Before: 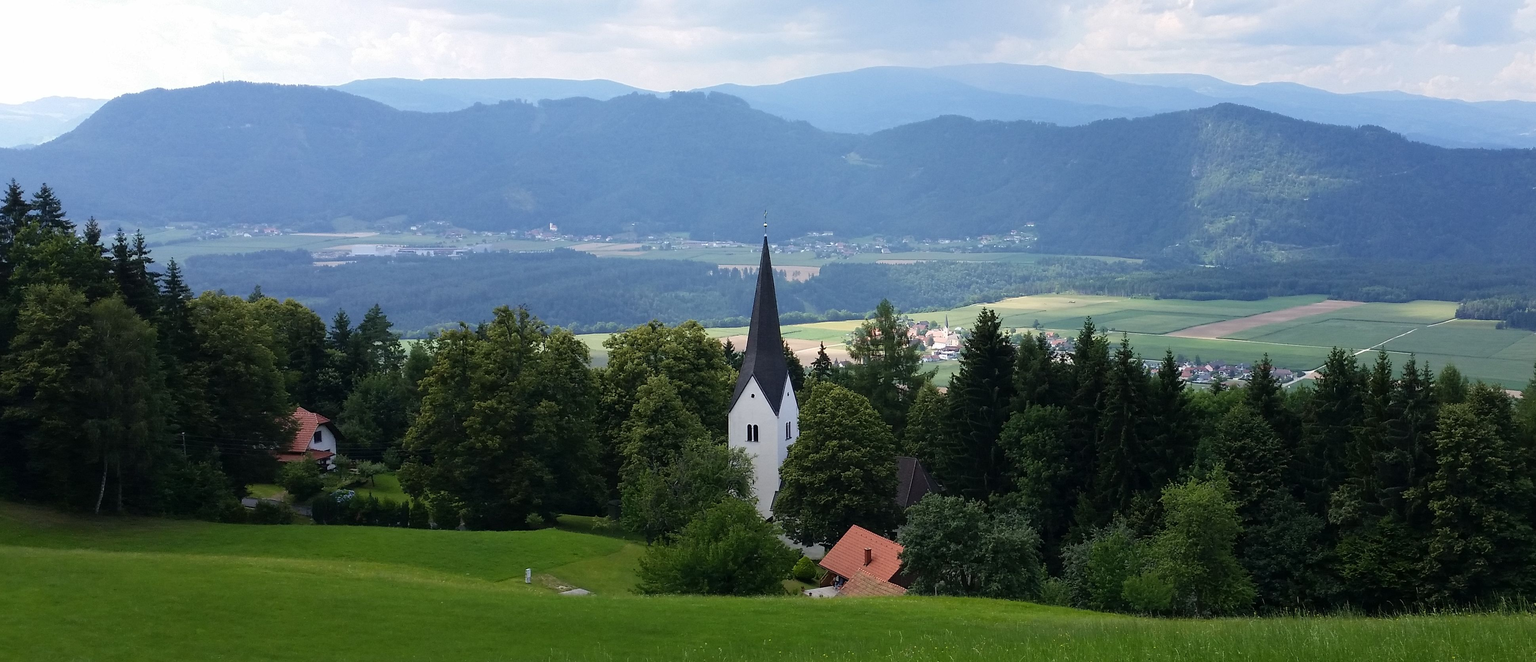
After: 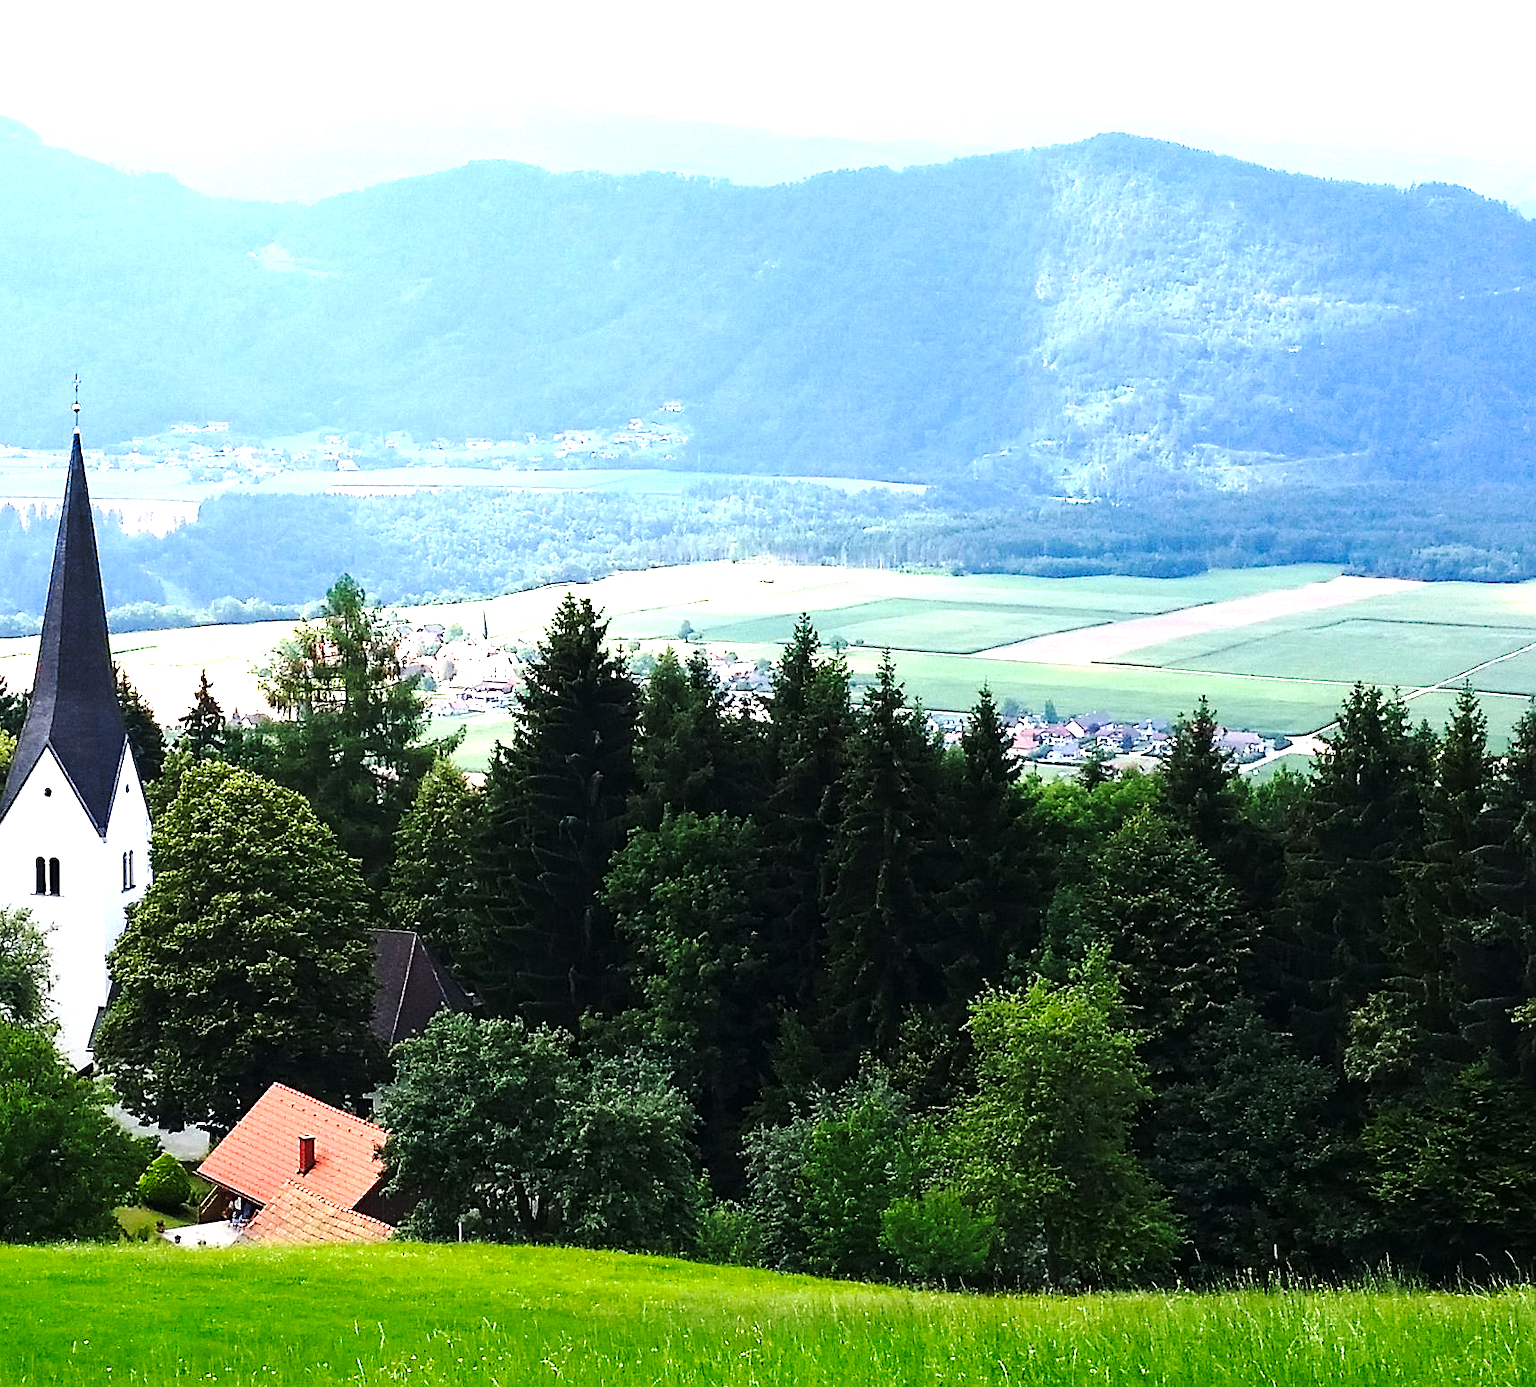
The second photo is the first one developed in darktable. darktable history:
levels: levels [0, 0.394, 0.787]
base curve: curves: ch0 [(0, 0) (0.036, 0.037) (0.121, 0.228) (0.46, 0.76) (0.859, 0.983) (1, 1)], preserve colors none
sharpen: on, module defaults
crop: left 47.628%, top 6.643%, right 7.874%
